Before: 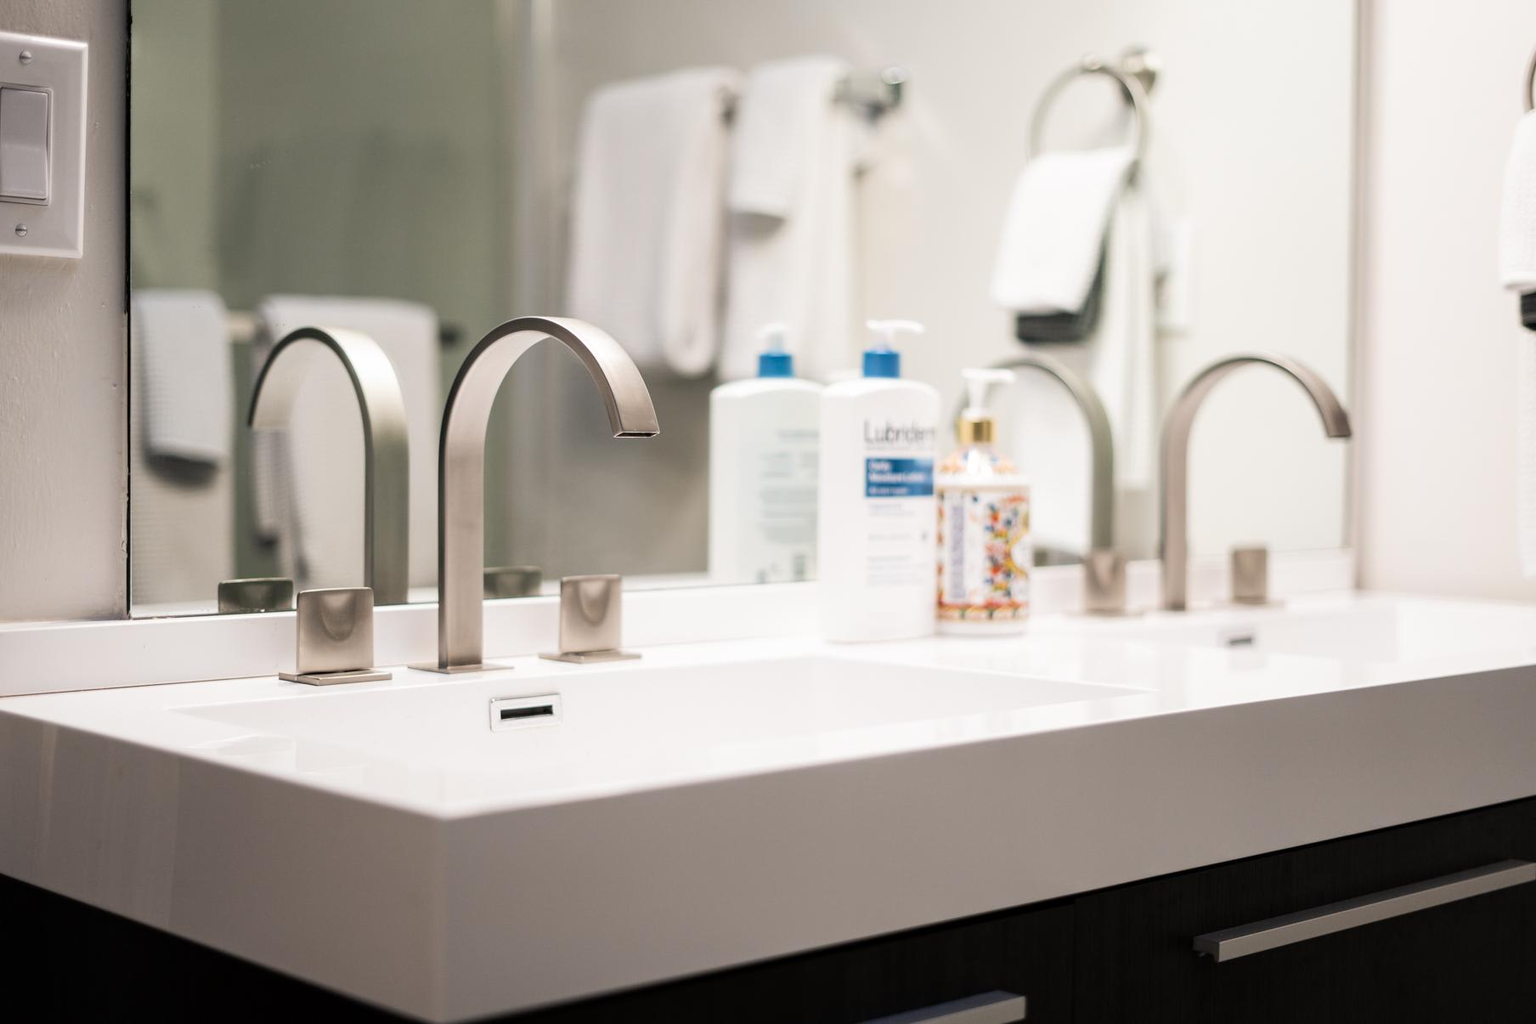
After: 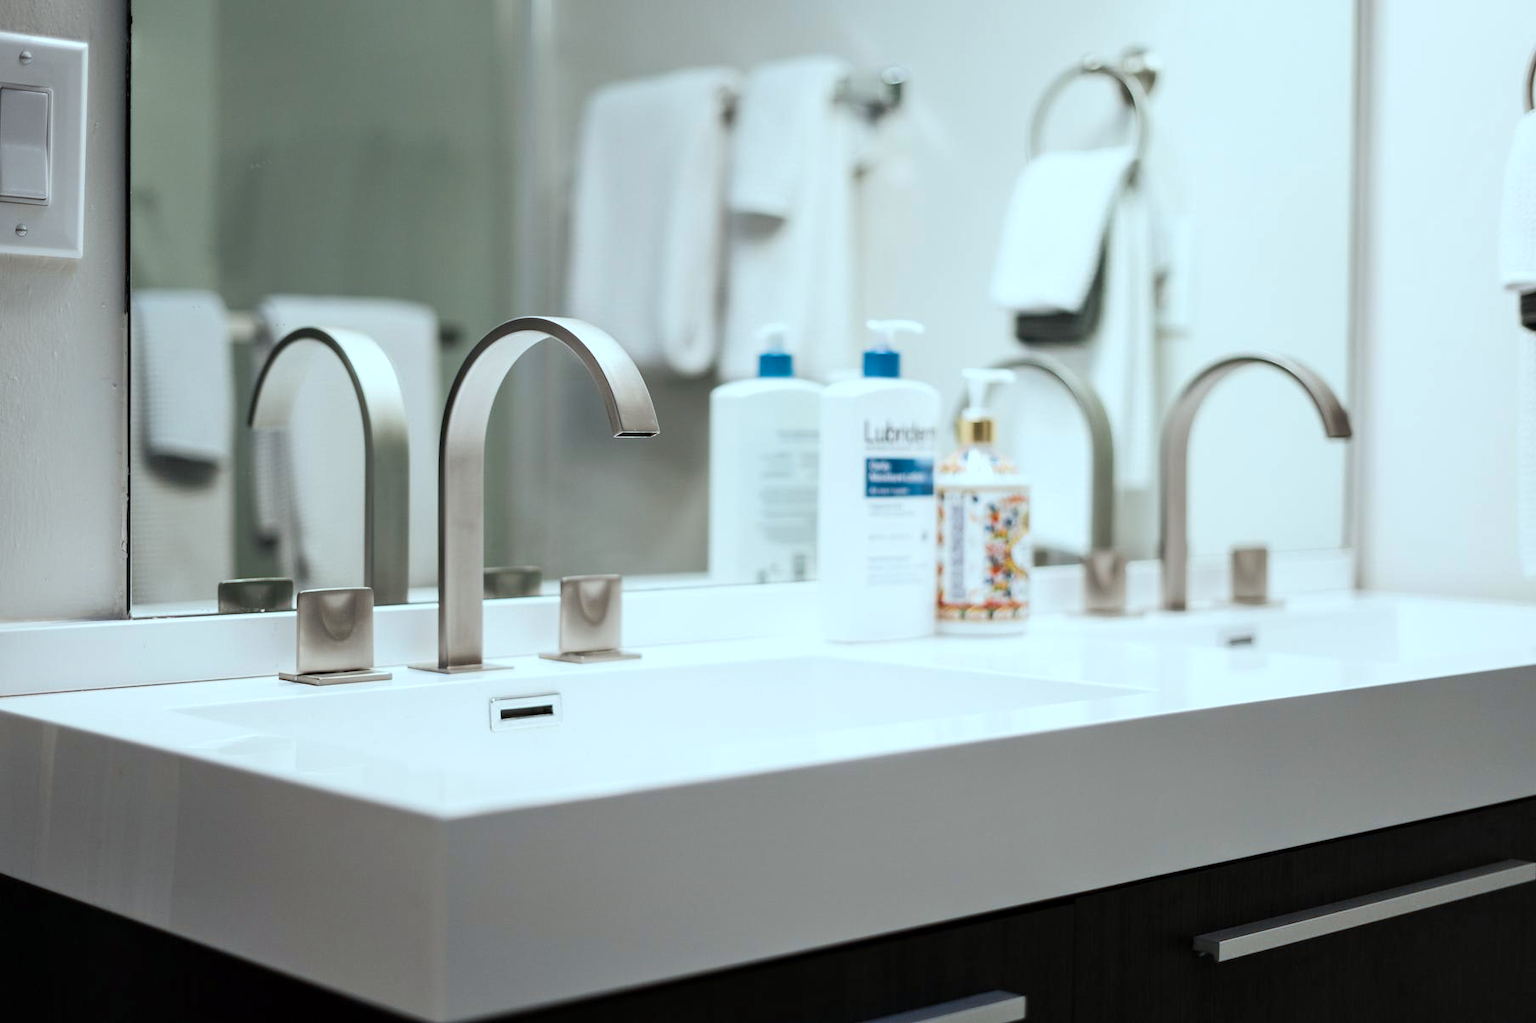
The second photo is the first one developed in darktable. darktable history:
shadows and highlights: shadows 37.27, highlights -28.18, soften with gaussian
color correction: highlights a* -10.04, highlights b* -10.37
